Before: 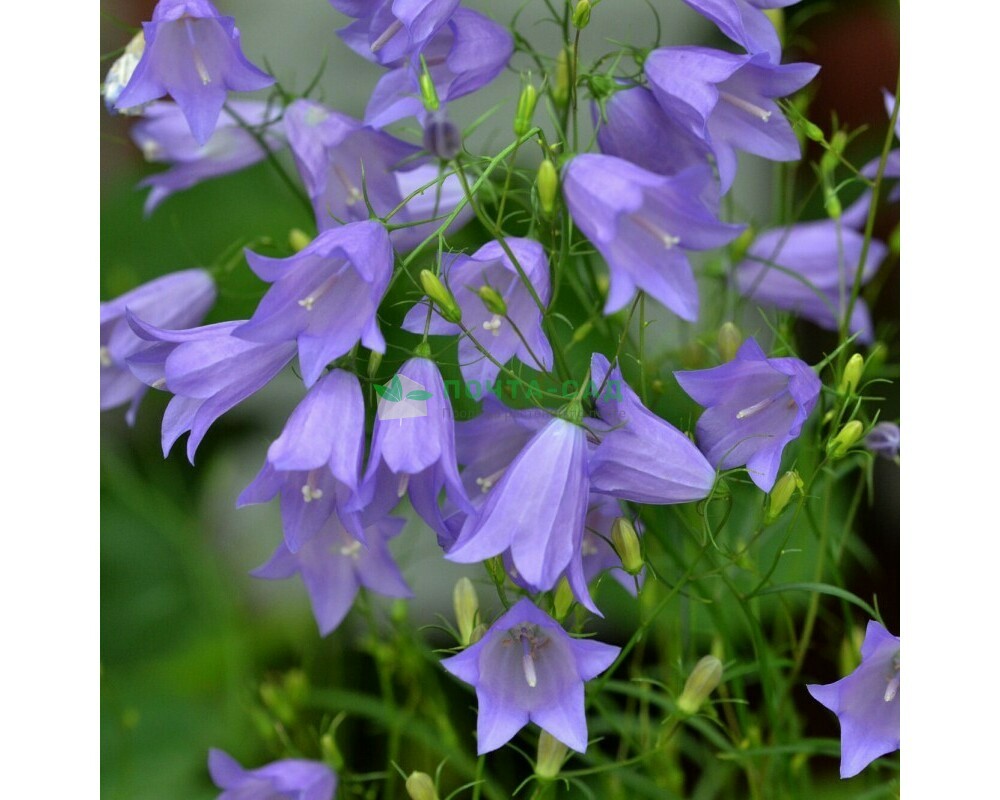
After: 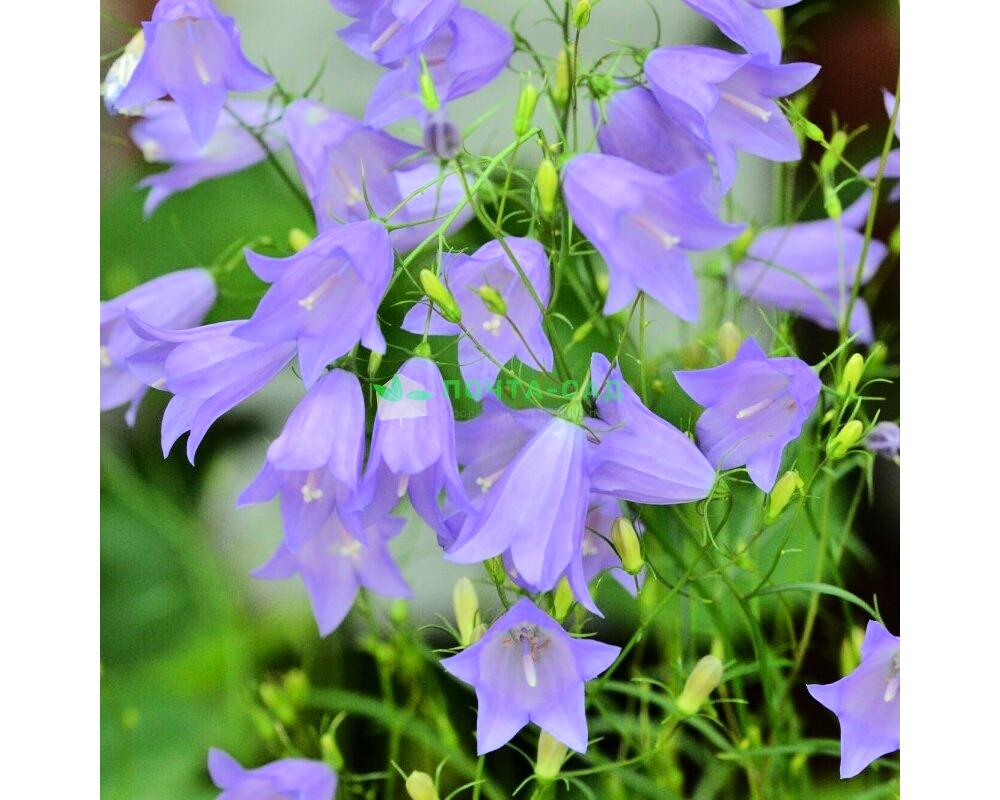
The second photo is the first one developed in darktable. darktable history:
tone equalizer: -7 EV 0.141 EV, -6 EV 0.616 EV, -5 EV 1.12 EV, -4 EV 1.36 EV, -3 EV 1.12 EV, -2 EV 0.6 EV, -1 EV 0.147 EV, edges refinement/feathering 500, mask exposure compensation -1.57 EV, preserve details no
